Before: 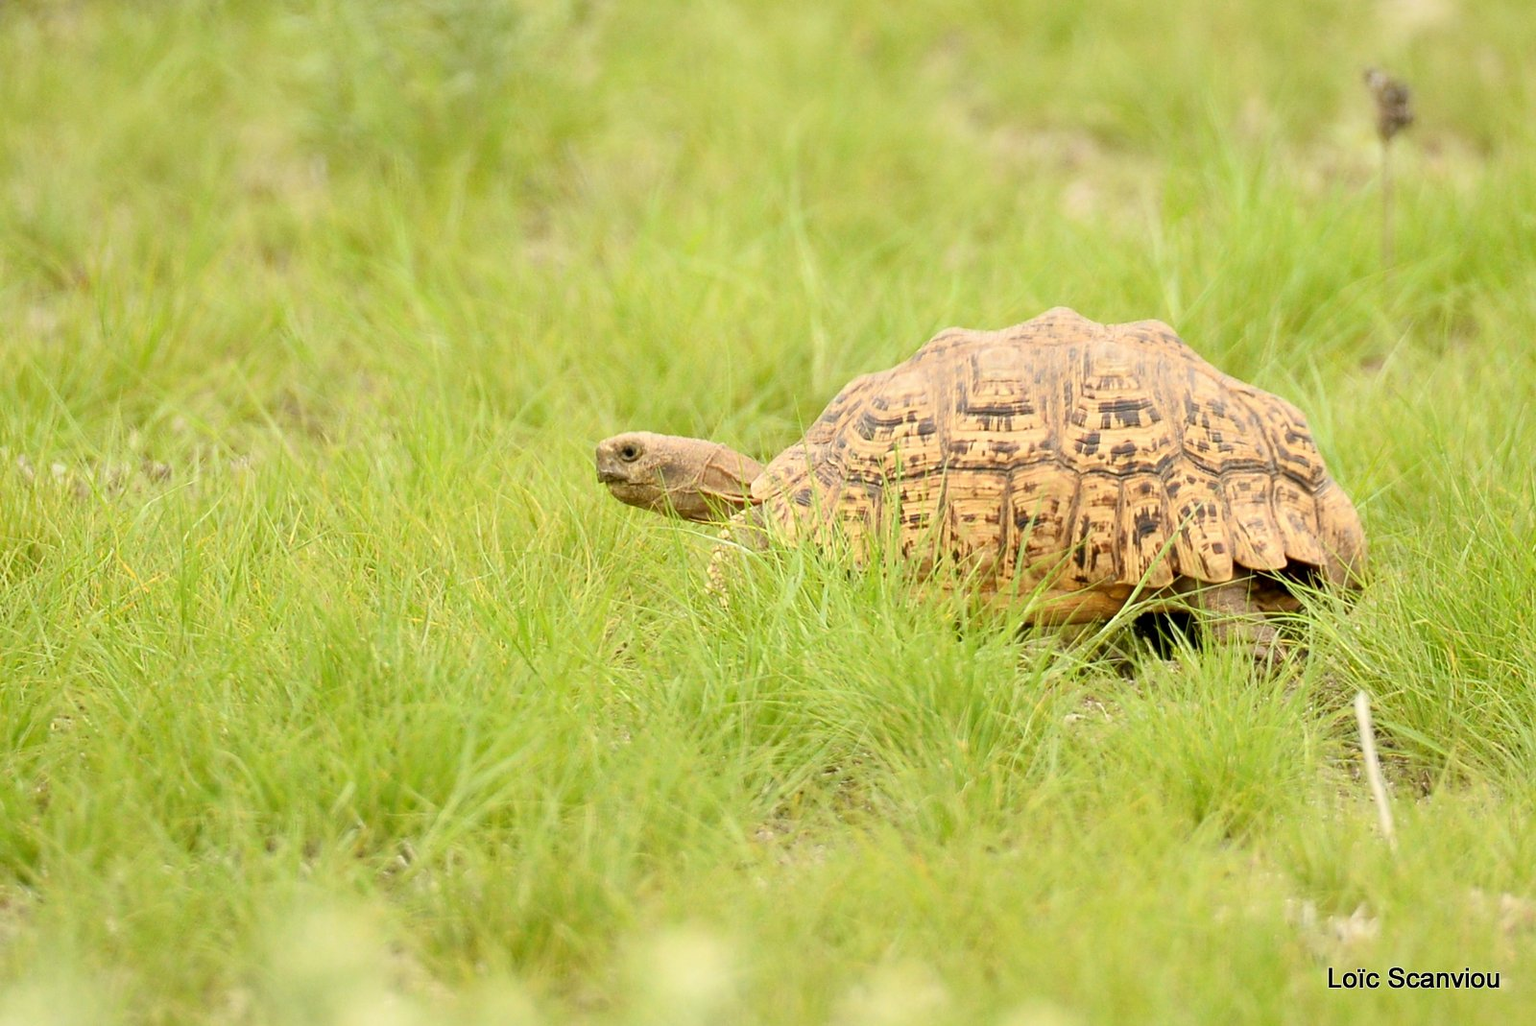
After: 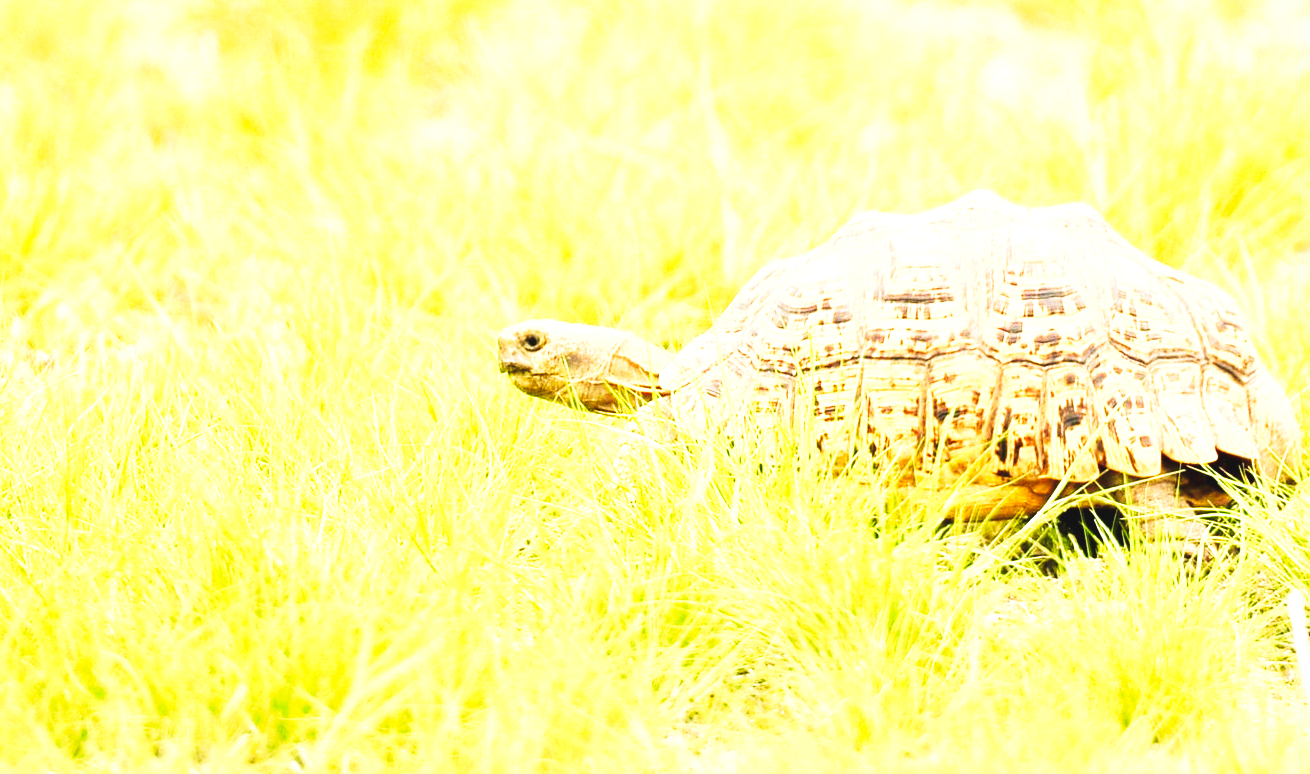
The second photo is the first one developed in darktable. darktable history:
tone curve: curves: ch0 [(0, 0) (0.003, 0.06) (0.011, 0.059) (0.025, 0.065) (0.044, 0.076) (0.069, 0.088) (0.1, 0.102) (0.136, 0.116) (0.177, 0.137) (0.224, 0.169) (0.277, 0.214) (0.335, 0.271) (0.399, 0.356) (0.468, 0.459) (0.543, 0.579) (0.623, 0.705) (0.709, 0.823) (0.801, 0.918) (0.898, 0.963) (1, 1)], preserve colors none
crop: left 7.749%, top 12.196%, right 10.321%, bottom 15.39%
exposure: black level correction 0, exposure 1.097 EV, compensate highlight preservation false
velvia: strength 14.8%
